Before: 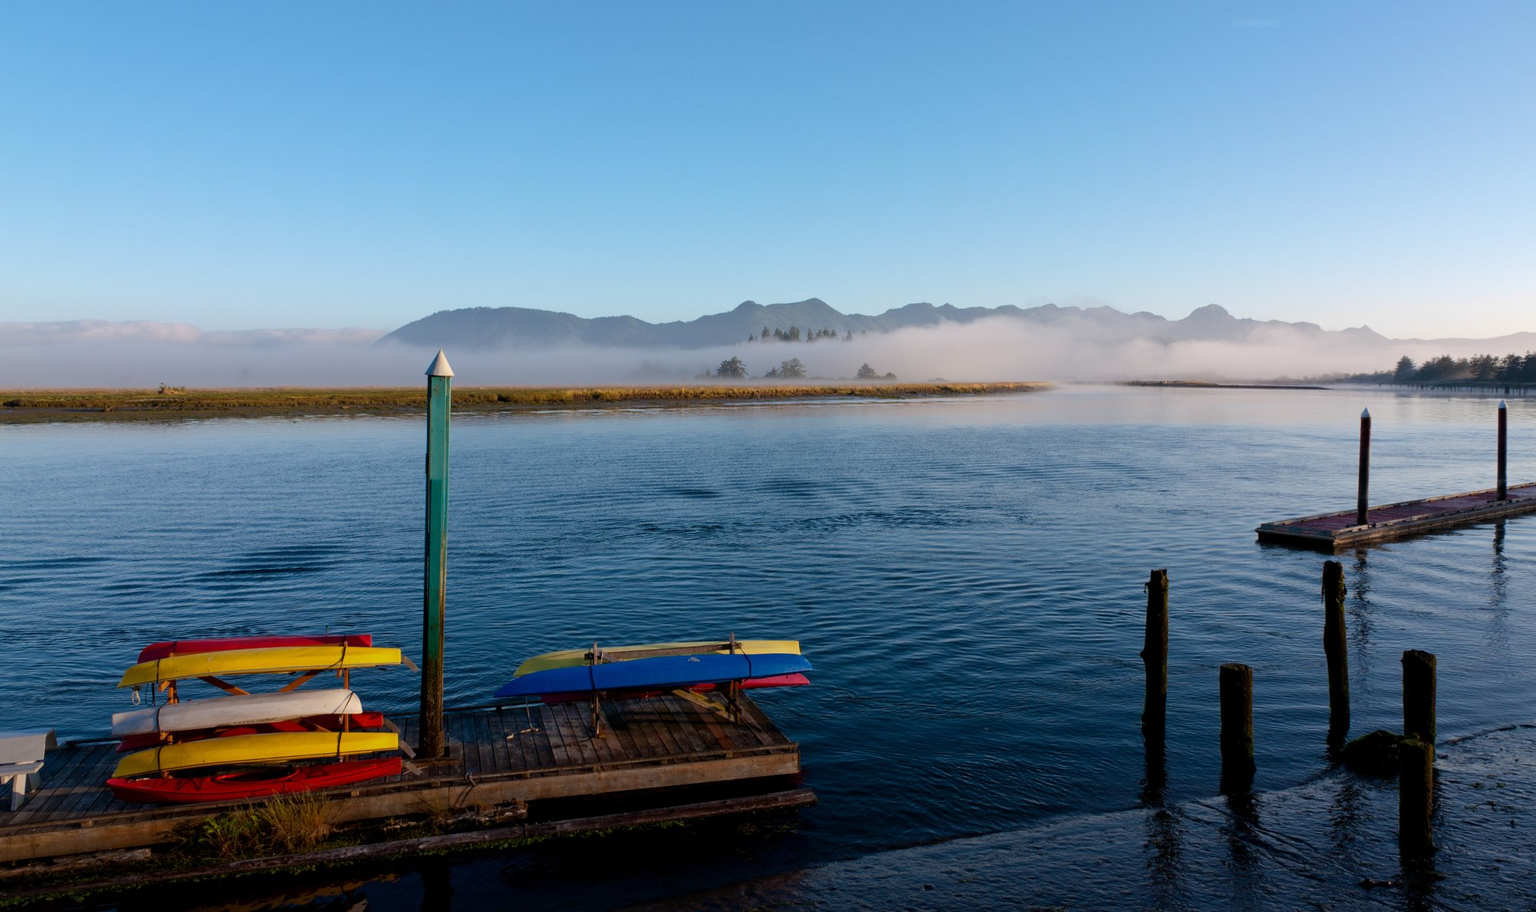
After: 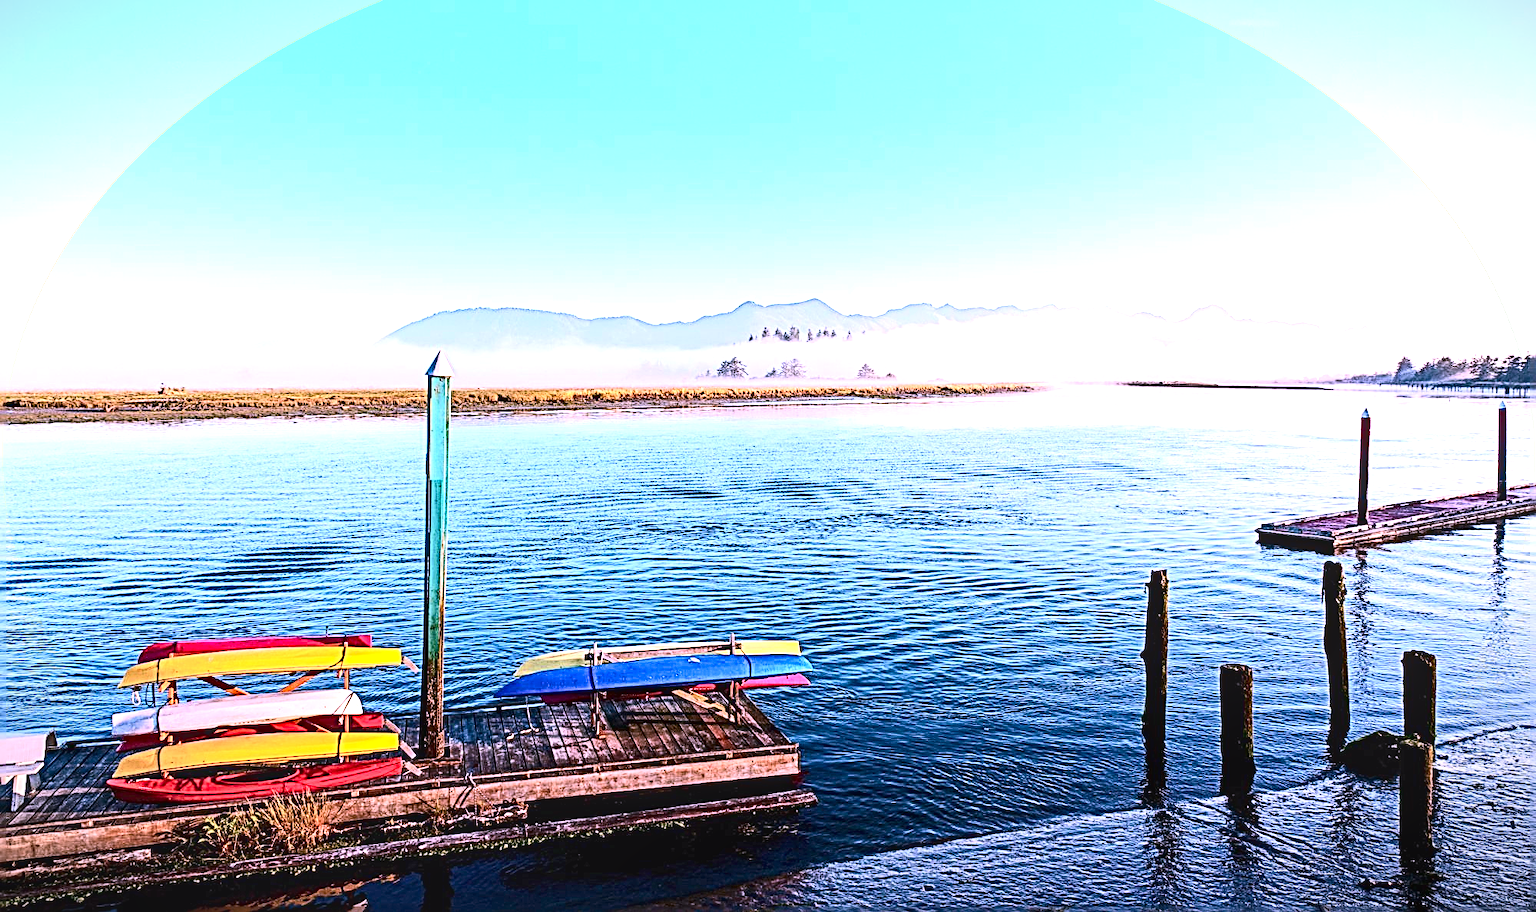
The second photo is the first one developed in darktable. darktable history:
tone equalizer: on, module defaults
vignetting: fall-off start 99.64%, width/height ratio 1.31, unbound false
exposure: exposure 2.274 EV, compensate exposure bias true, compensate highlight preservation false
sharpen: radius 3.198, amount 1.716
haze removal: compatibility mode true, adaptive false
local contrast: on, module defaults
contrast brightness saturation: contrast 0.378, brightness 0.11
color correction: highlights a* 15.34, highlights b* -20.69
